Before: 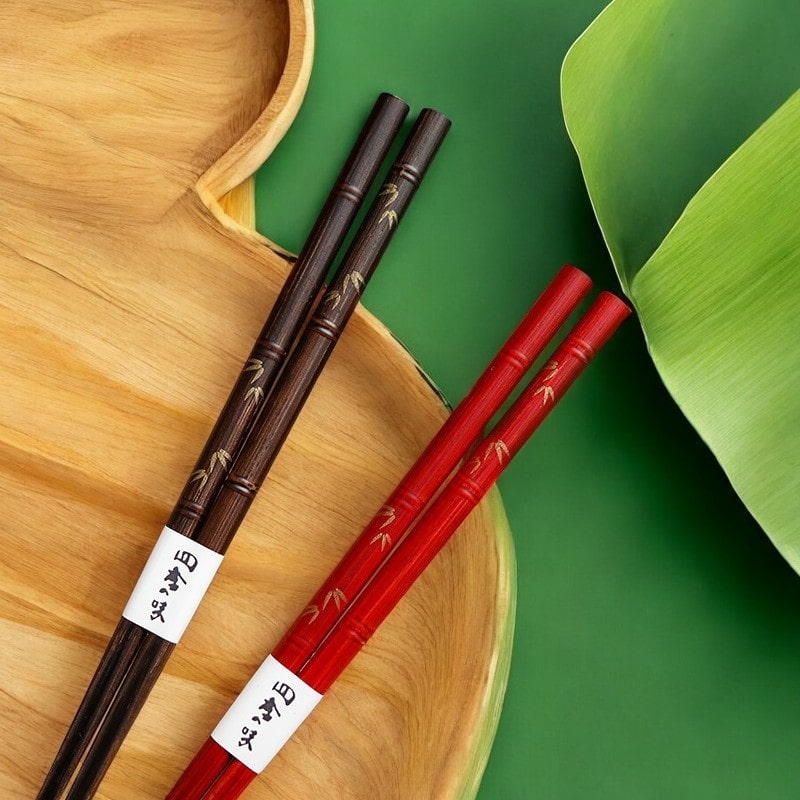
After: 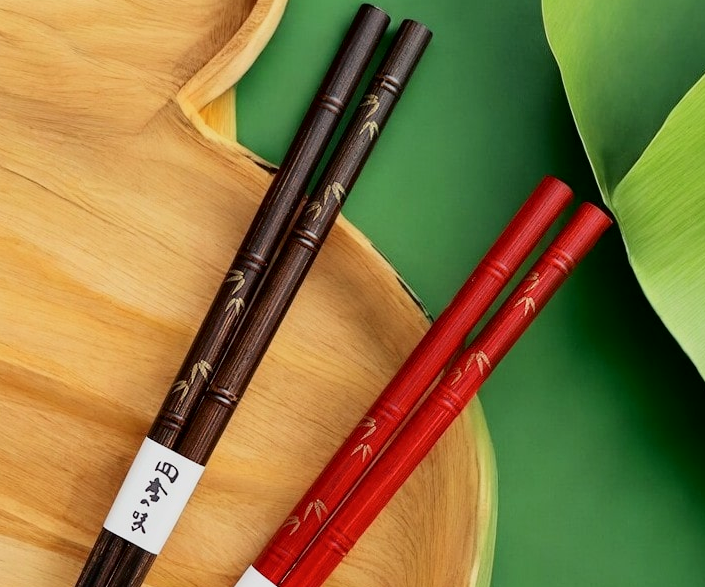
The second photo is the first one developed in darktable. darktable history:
tone curve: curves: ch0 [(0, 0) (0.004, 0.001) (0.133, 0.112) (0.325, 0.362) (0.832, 0.893) (1, 1)], color space Lab, independent channels, preserve colors none
crop and rotate: left 2.444%, top 11.15%, right 9.345%, bottom 15.366%
shadows and highlights: radius 120.22, shadows 21.43, white point adjustment -9.6, highlights -13.14, highlights color adjustment 0.332%, soften with gaussian
